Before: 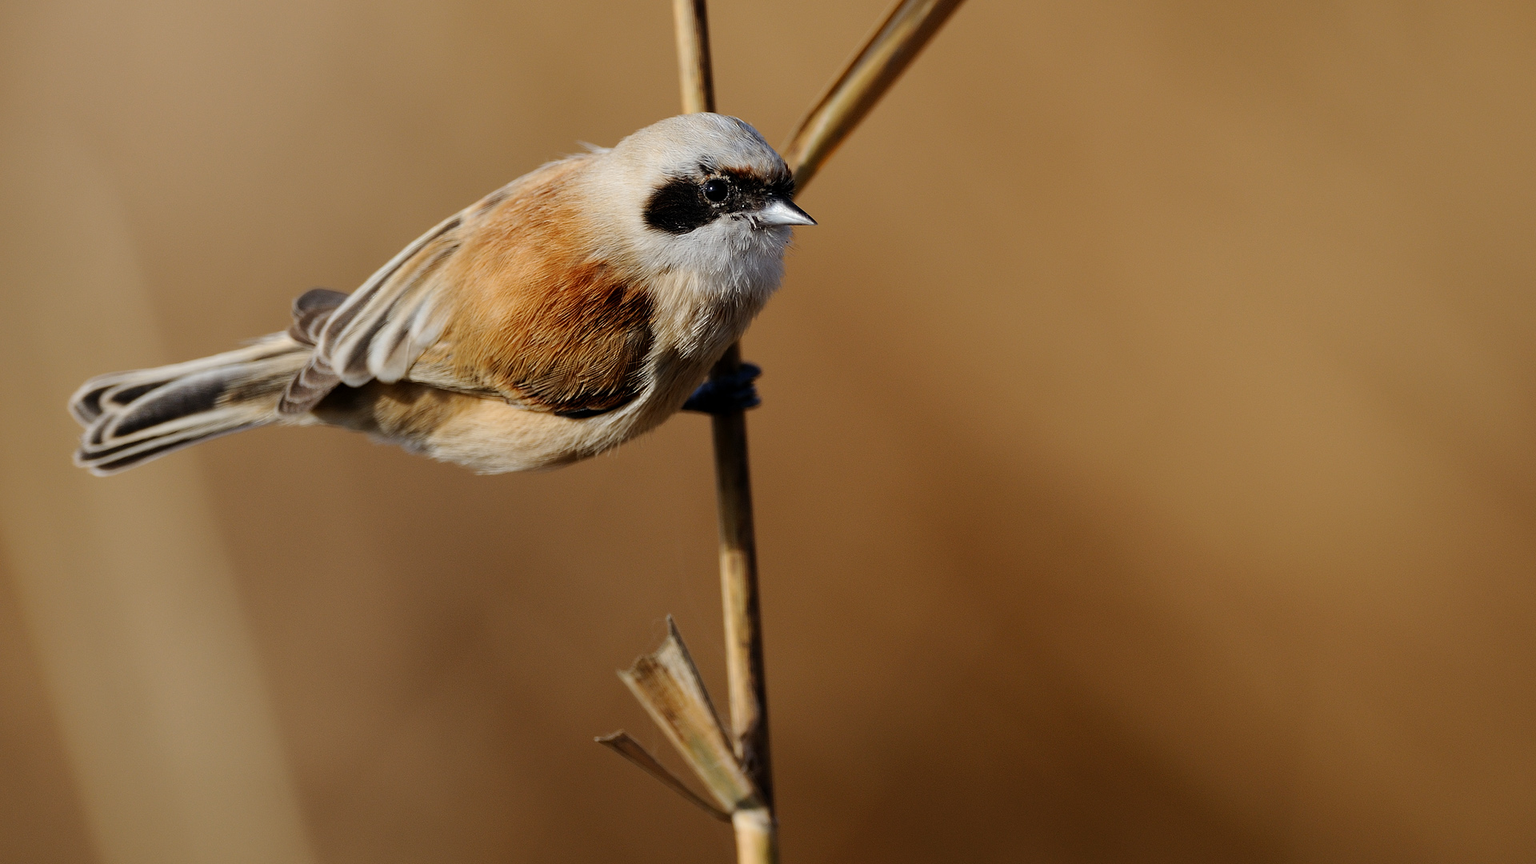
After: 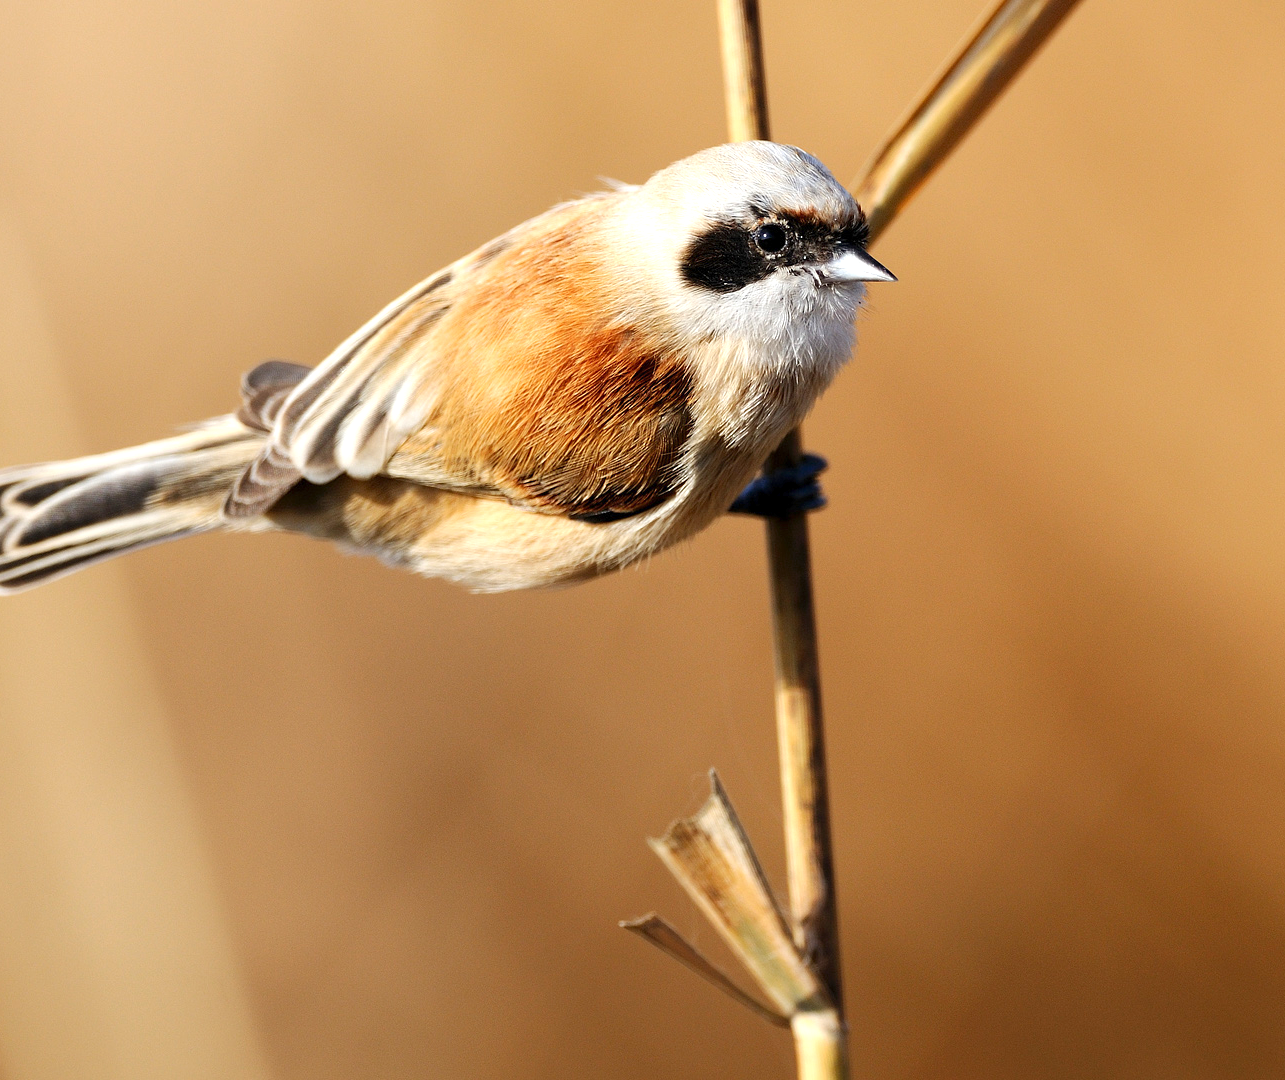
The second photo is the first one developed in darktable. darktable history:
exposure: exposure 0.605 EV, compensate exposure bias true, compensate highlight preservation false
levels: levels [0, 0.478, 1]
crop and rotate: left 6.461%, right 26.609%
